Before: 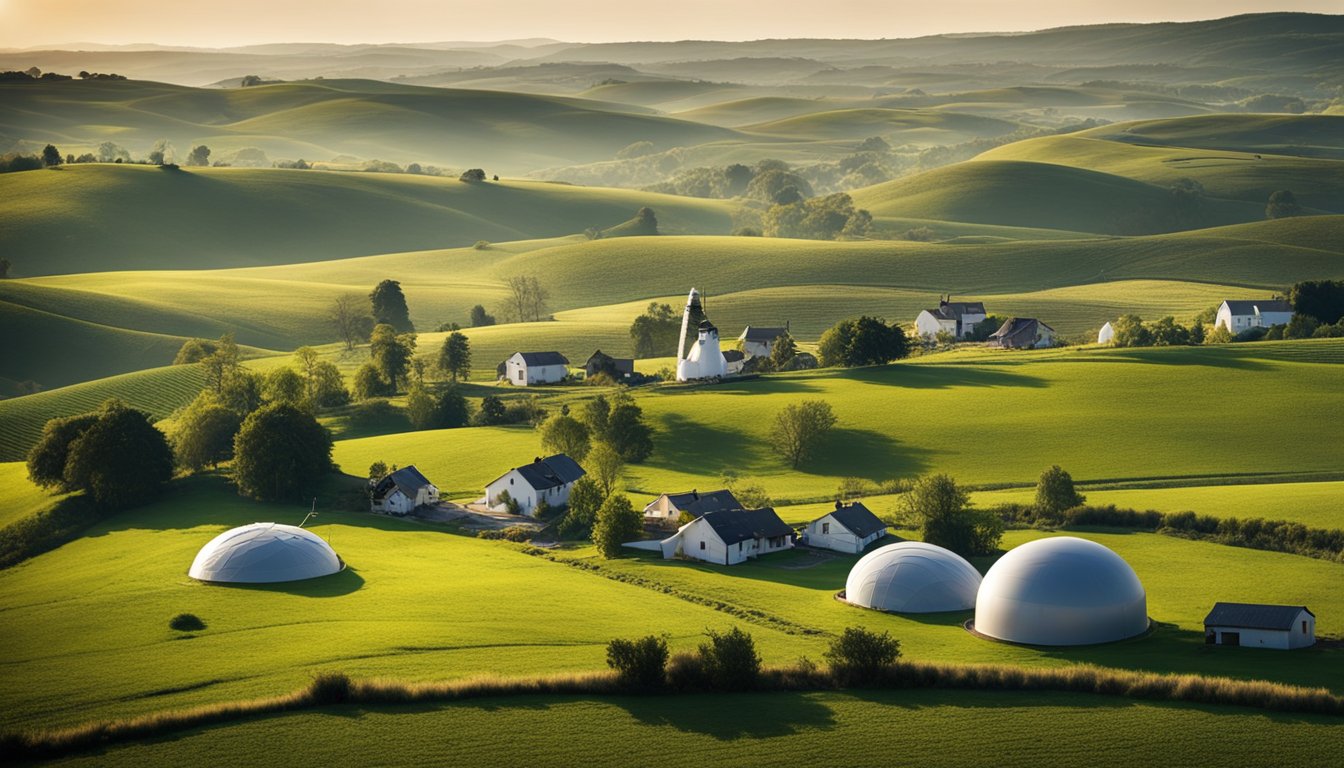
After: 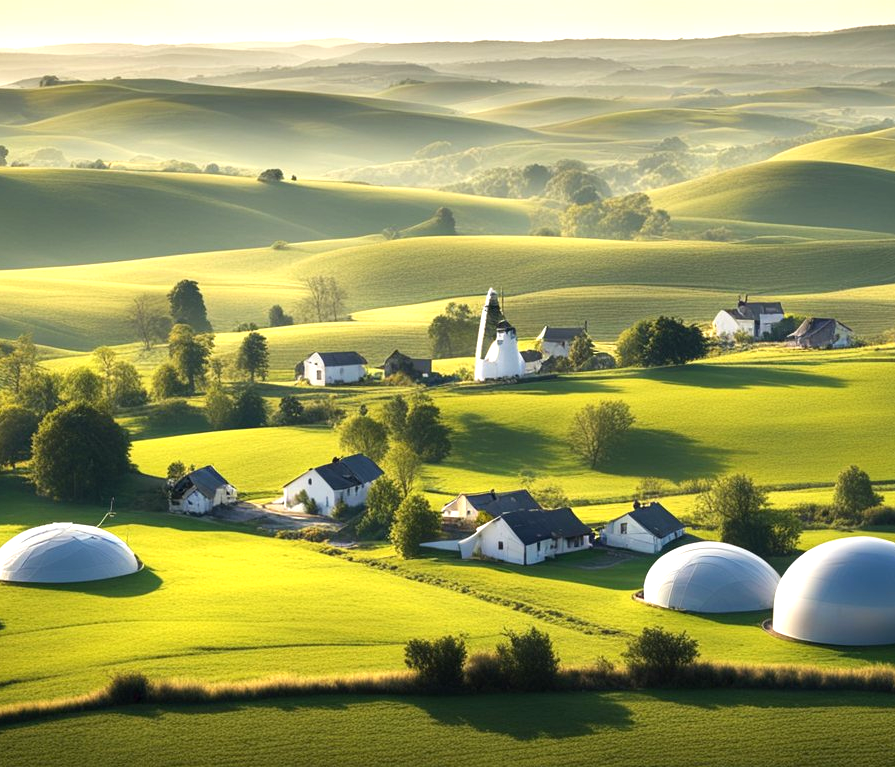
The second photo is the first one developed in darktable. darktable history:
crop and rotate: left 15.055%, right 18.278%
exposure: exposure 0.77 EV, compensate highlight preservation false
